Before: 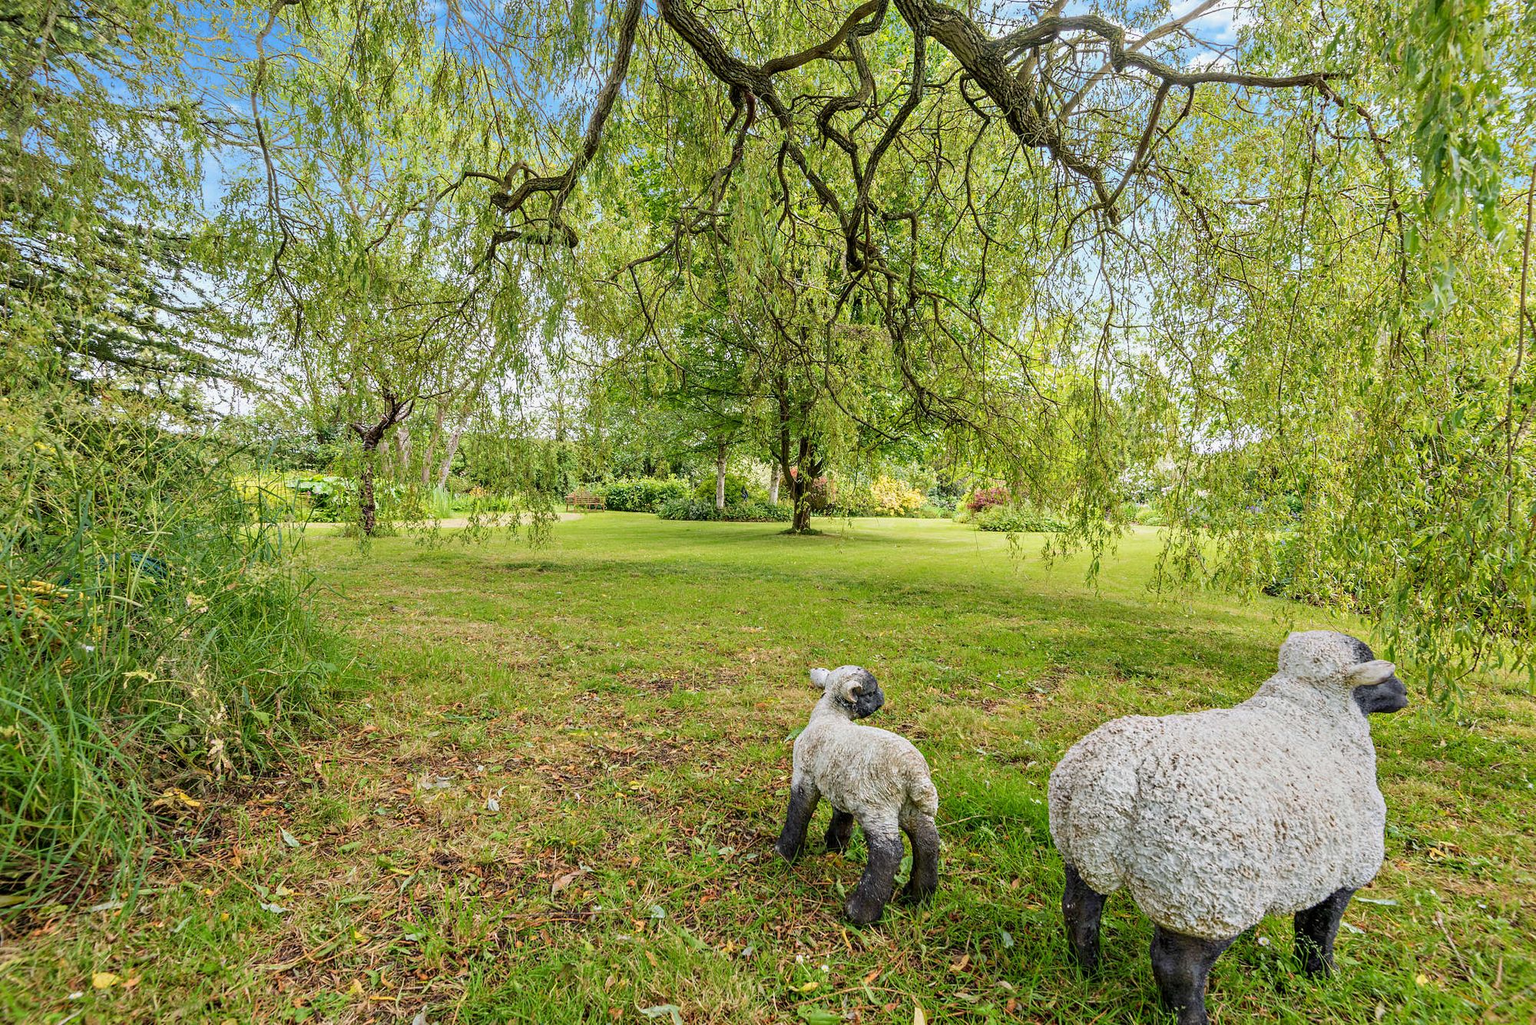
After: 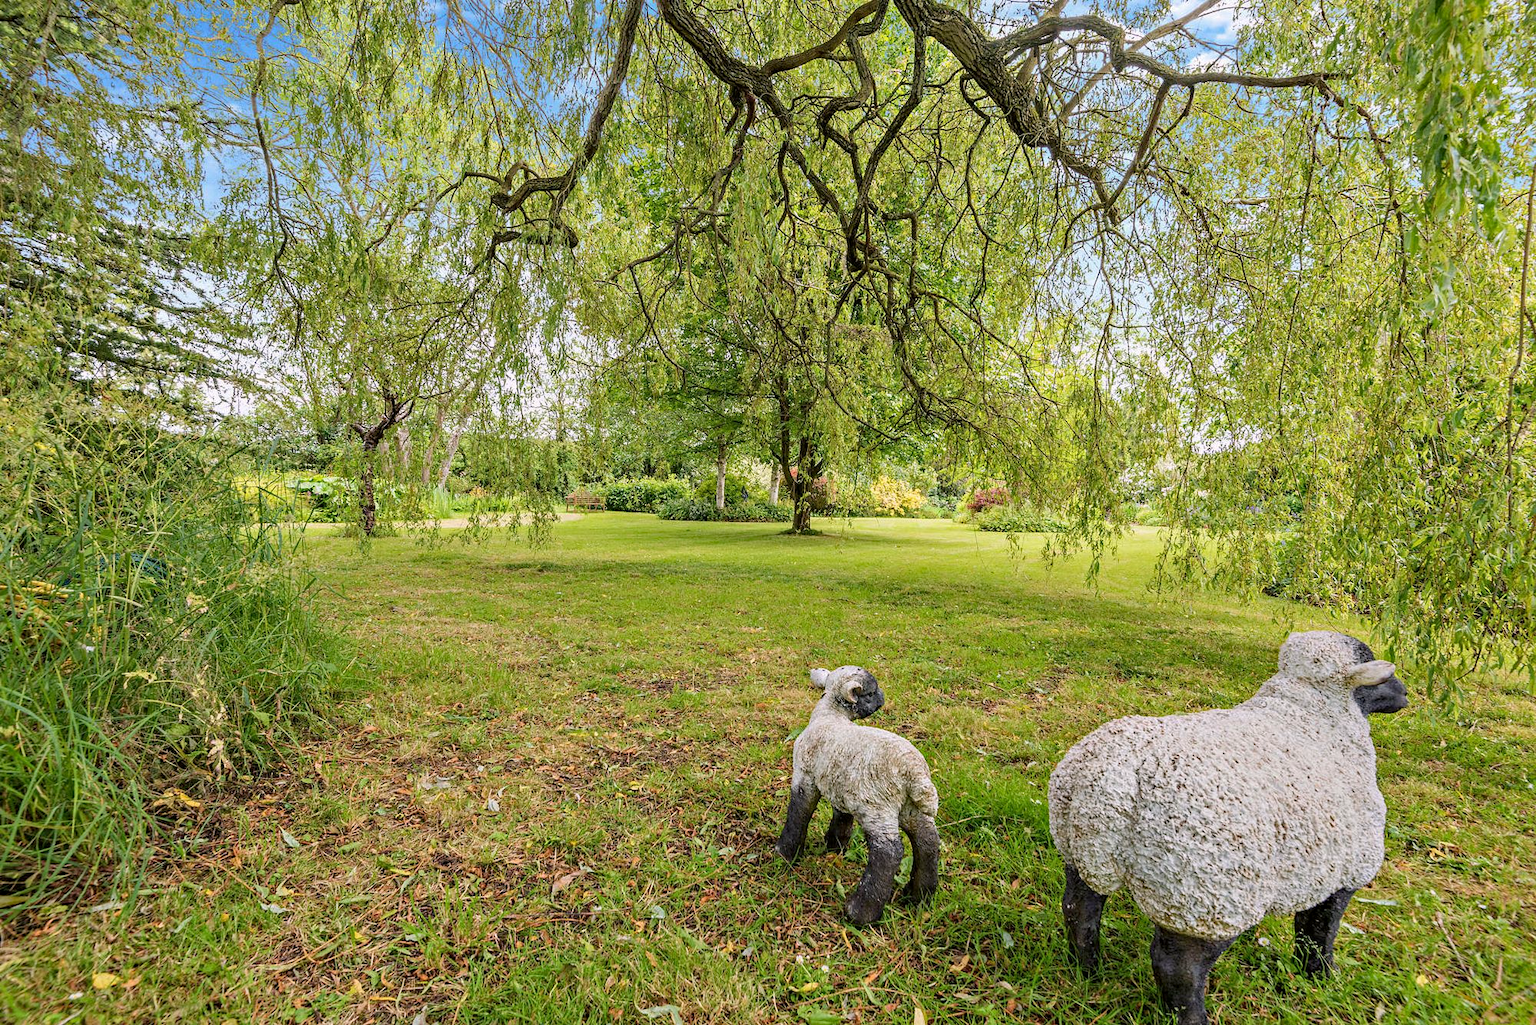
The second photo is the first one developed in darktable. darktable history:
color correction: highlights a* 3.04, highlights b* -1.11, shadows a* -0.072, shadows b* 1.9, saturation 0.981
haze removal: compatibility mode true, adaptive false
